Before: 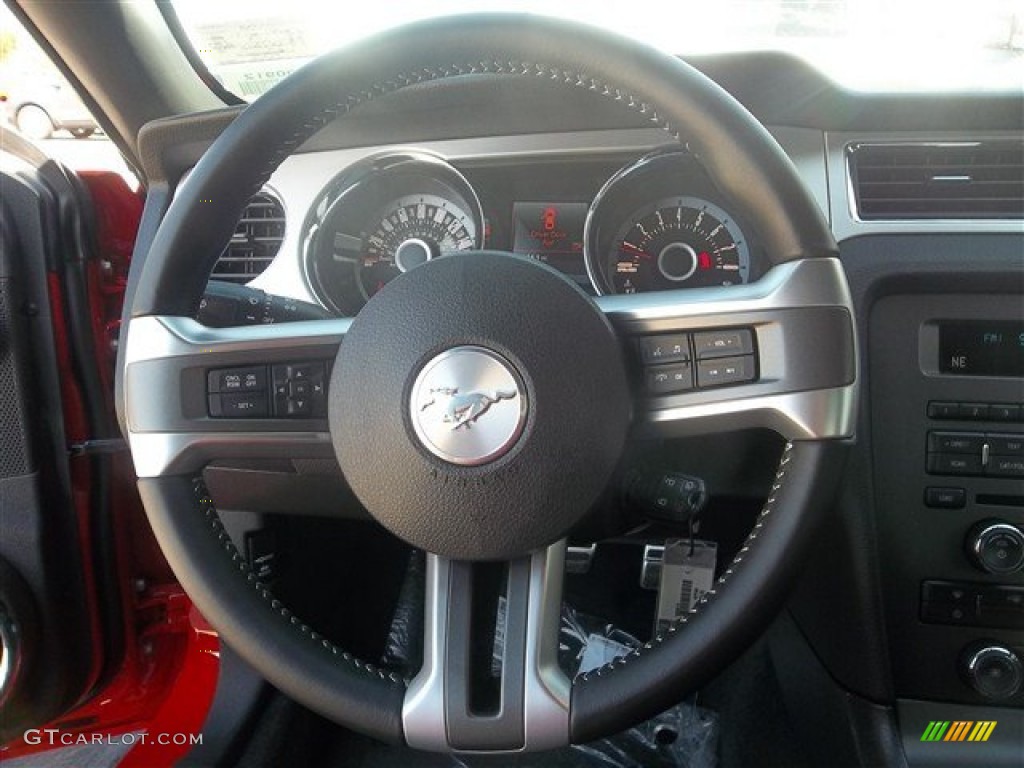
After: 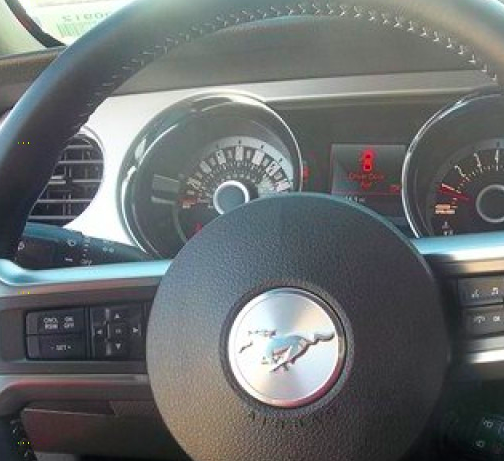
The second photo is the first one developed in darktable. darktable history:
shadows and highlights: shadows -30, highlights 30
color contrast: green-magenta contrast 1.69, blue-yellow contrast 1.49
crop: left 17.835%, top 7.675%, right 32.881%, bottom 32.213%
